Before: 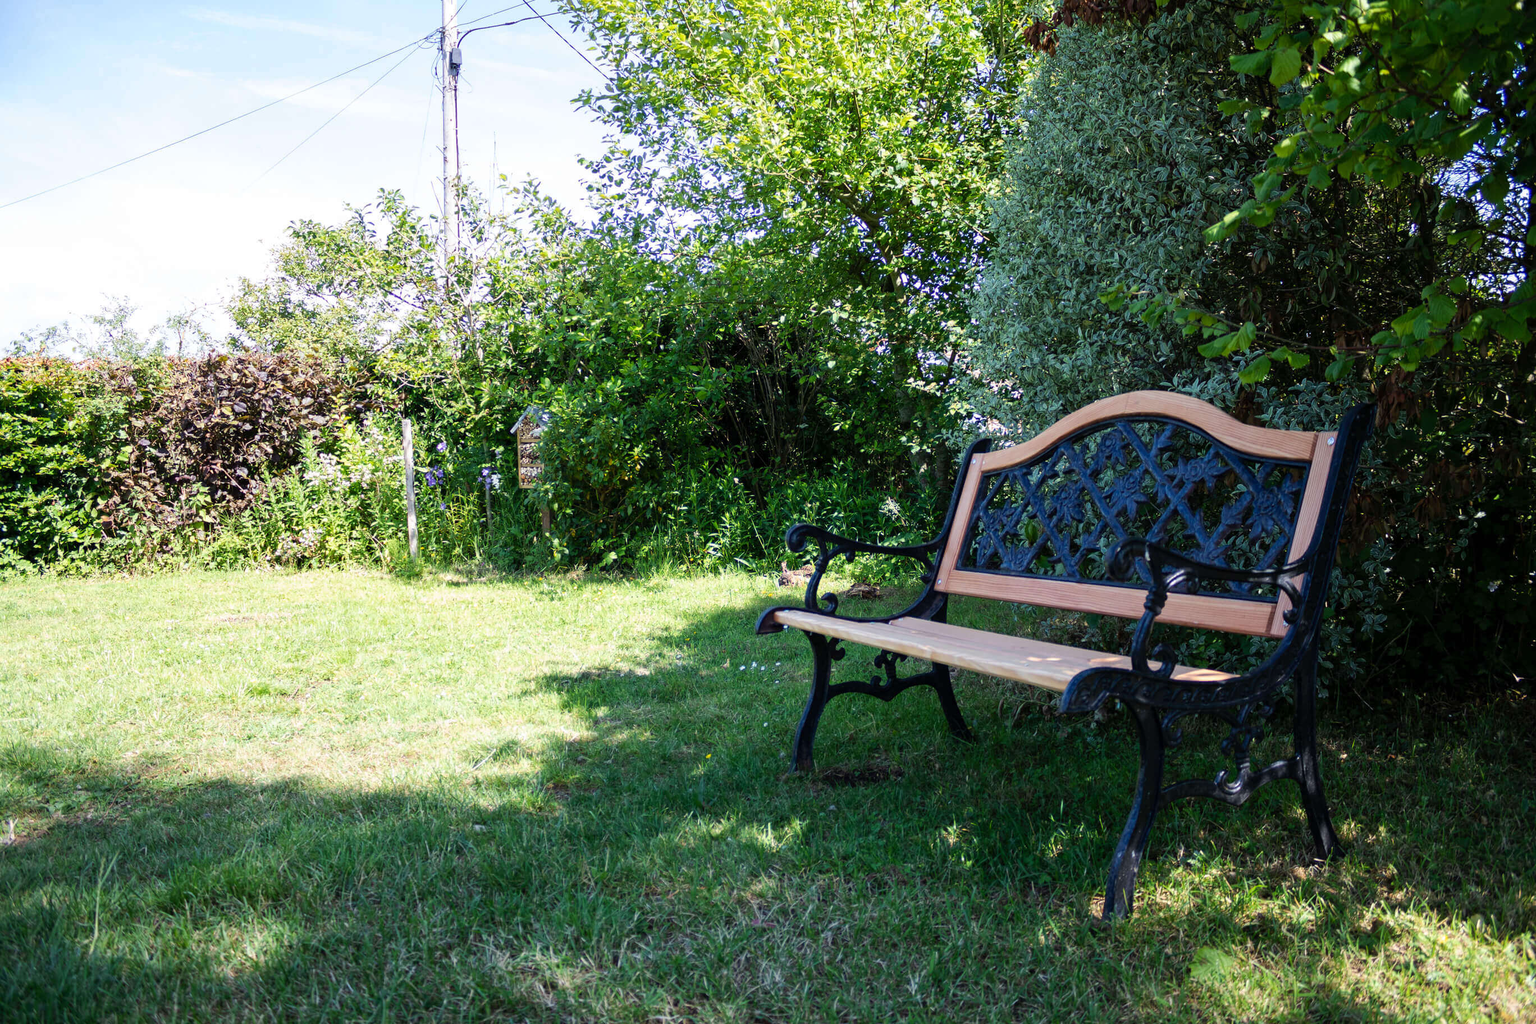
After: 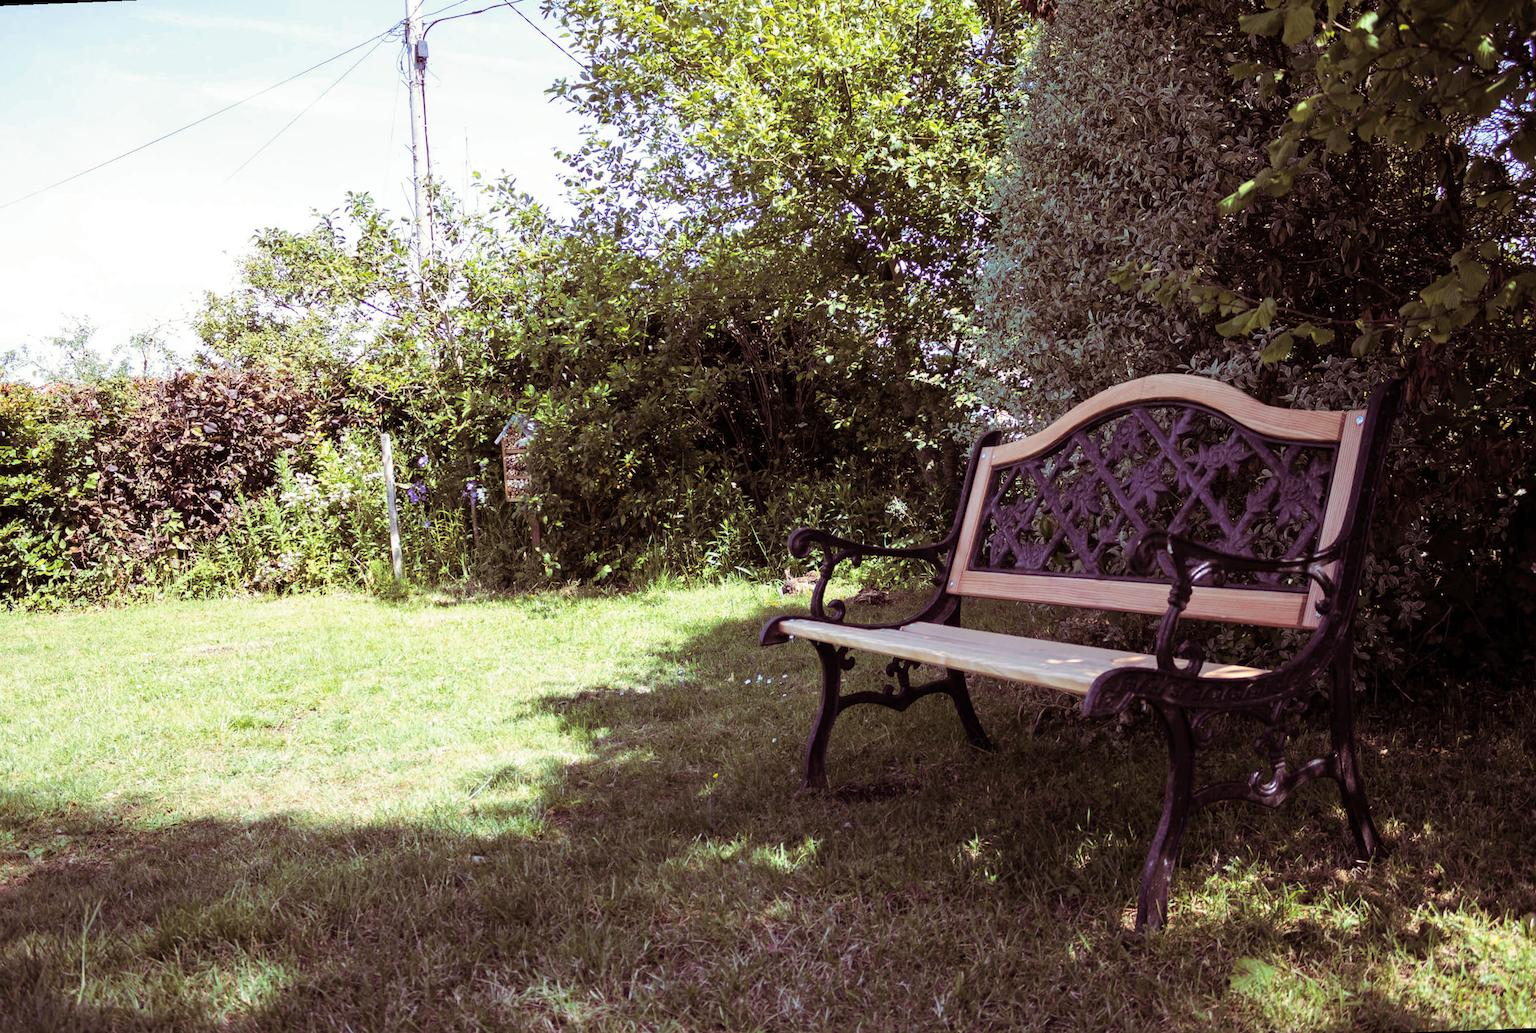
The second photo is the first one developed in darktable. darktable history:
split-toning: on, module defaults
rotate and perspective: rotation -2.12°, lens shift (vertical) 0.009, lens shift (horizontal) -0.008, automatic cropping original format, crop left 0.036, crop right 0.964, crop top 0.05, crop bottom 0.959
